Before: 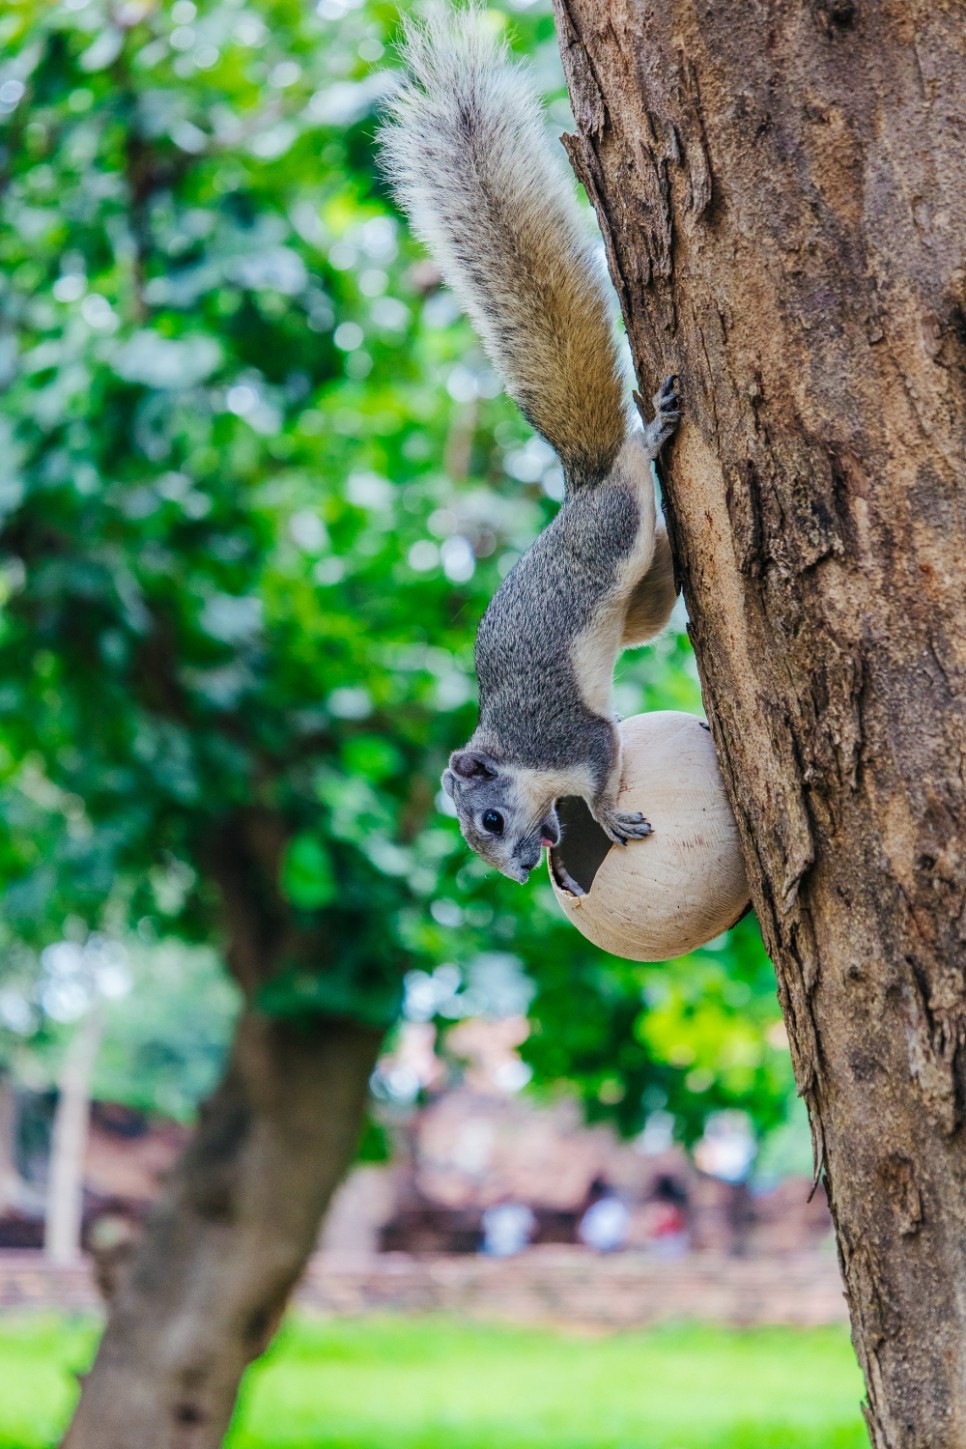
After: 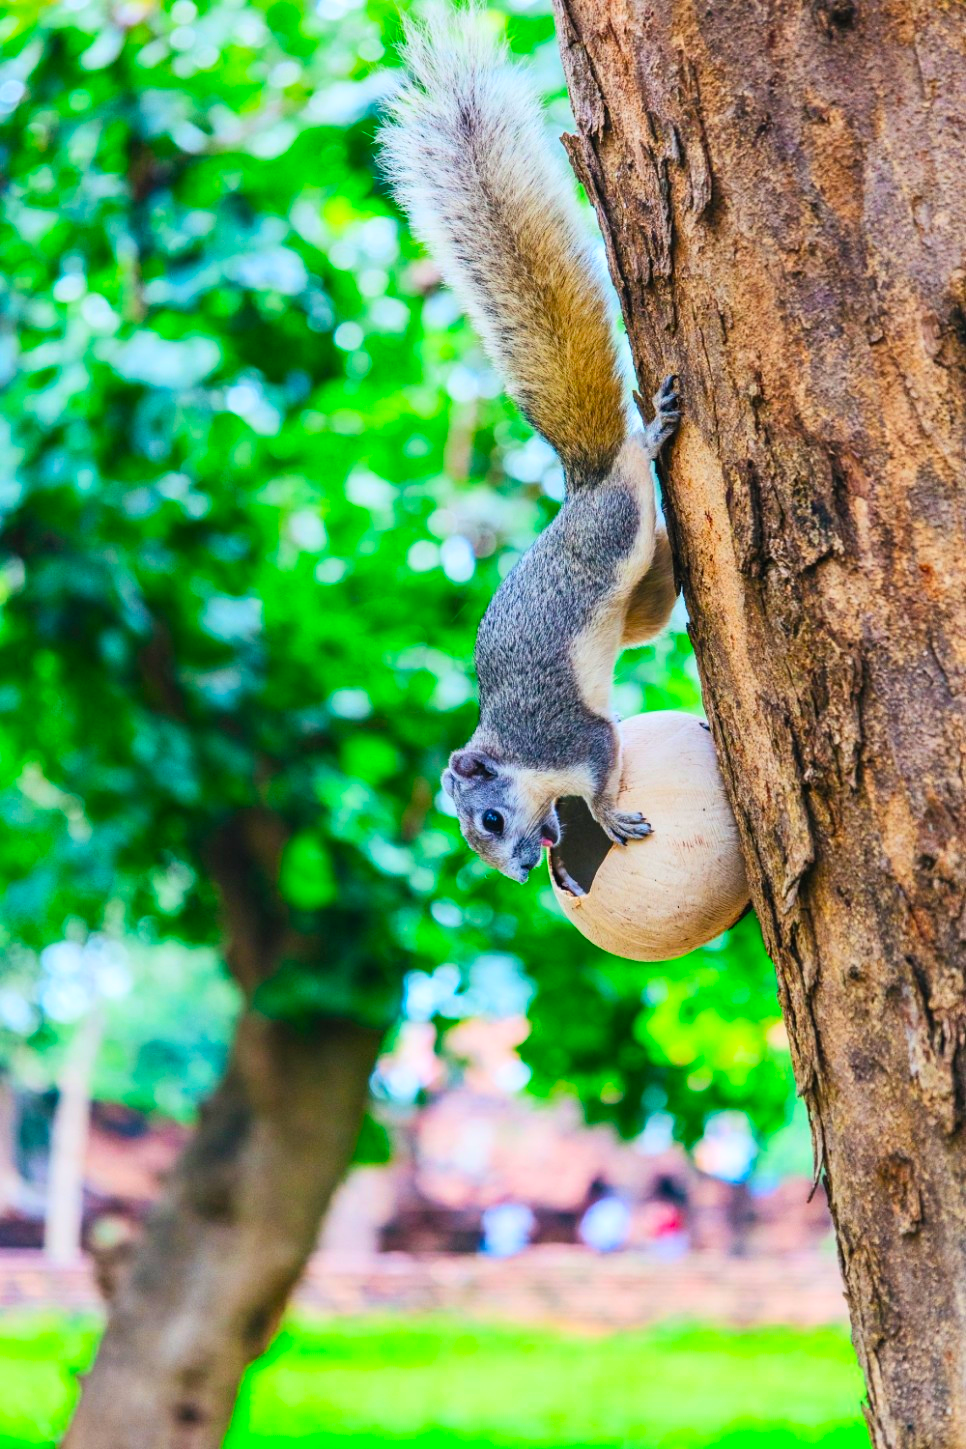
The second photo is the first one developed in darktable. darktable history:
contrast brightness saturation: contrast 0.204, brightness 0.191, saturation 0.787
exposure: compensate exposure bias true, compensate highlight preservation false
